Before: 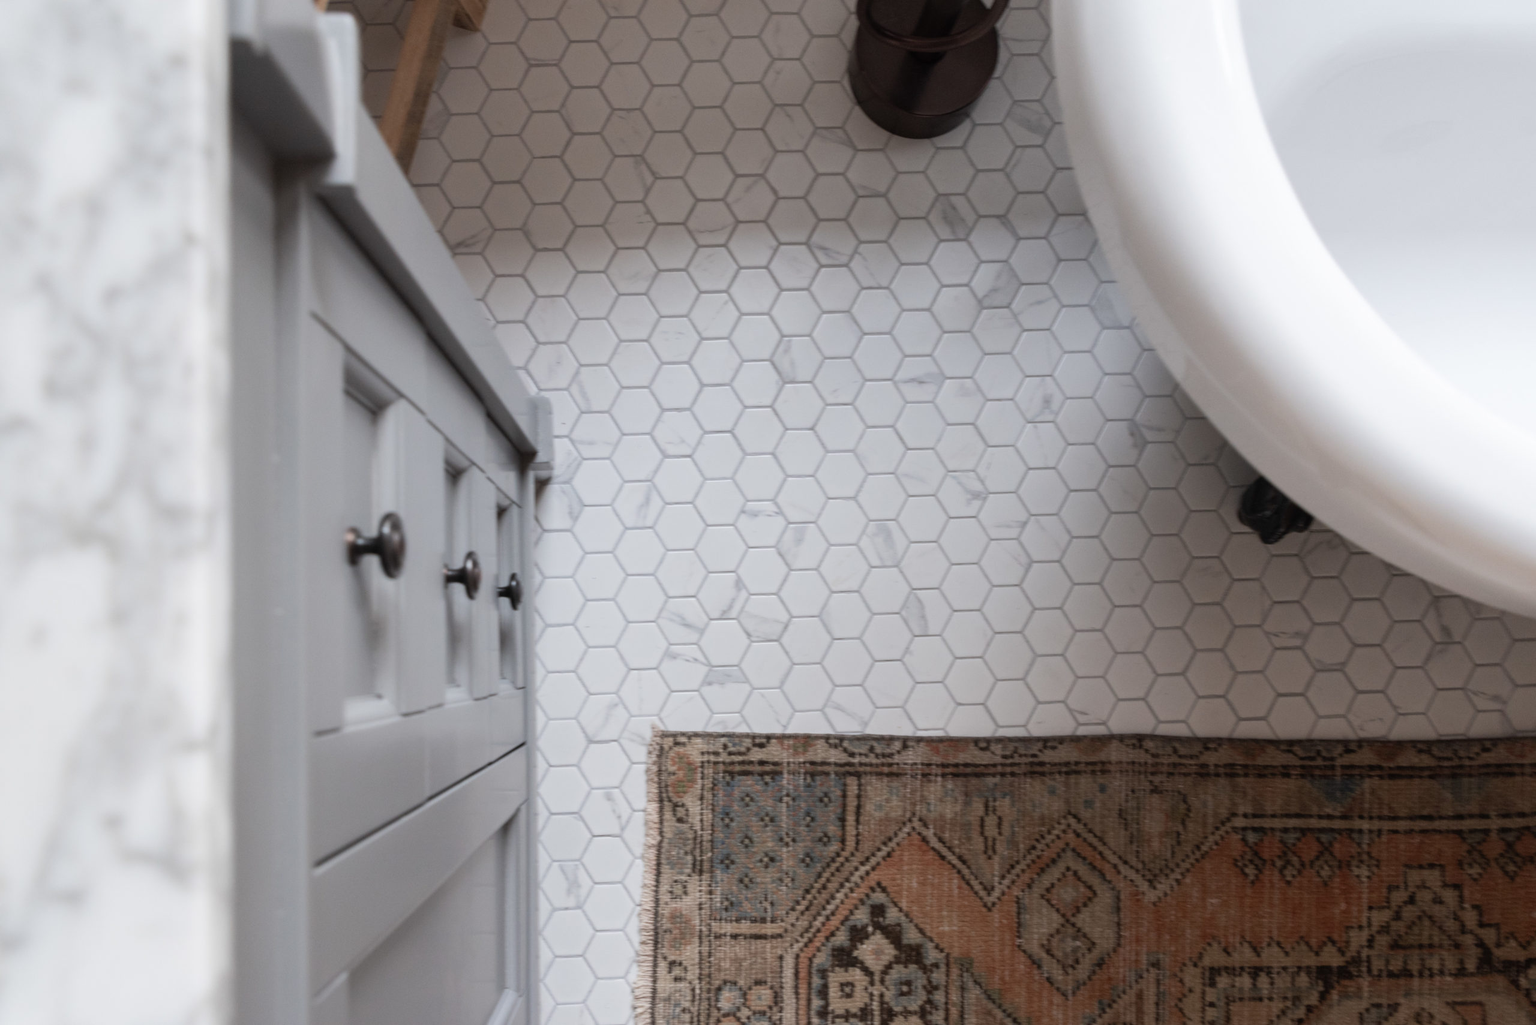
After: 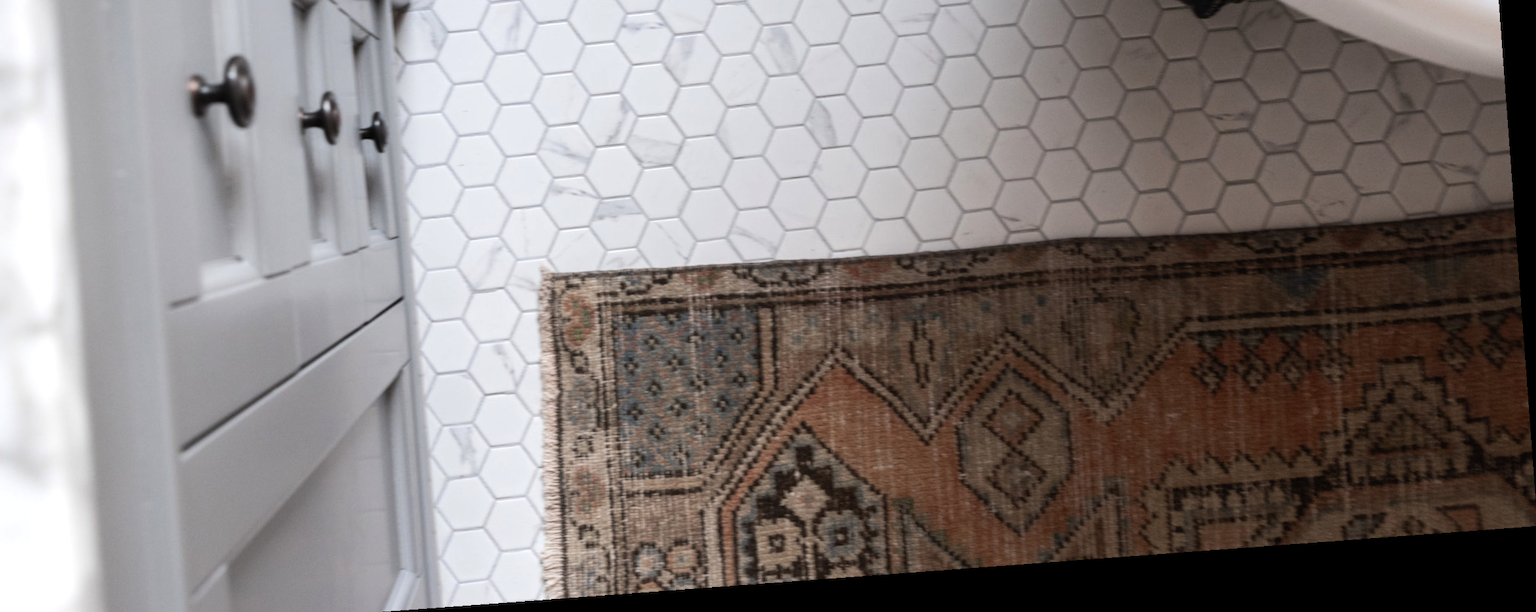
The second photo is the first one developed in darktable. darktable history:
crop and rotate: left 13.306%, top 48.129%, bottom 2.928%
tone equalizer: -8 EV -0.417 EV, -7 EV -0.389 EV, -6 EV -0.333 EV, -5 EV -0.222 EV, -3 EV 0.222 EV, -2 EV 0.333 EV, -1 EV 0.389 EV, +0 EV 0.417 EV, edges refinement/feathering 500, mask exposure compensation -1.57 EV, preserve details no
rotate and perspective: rotation -4.25°, automatic cropping off
